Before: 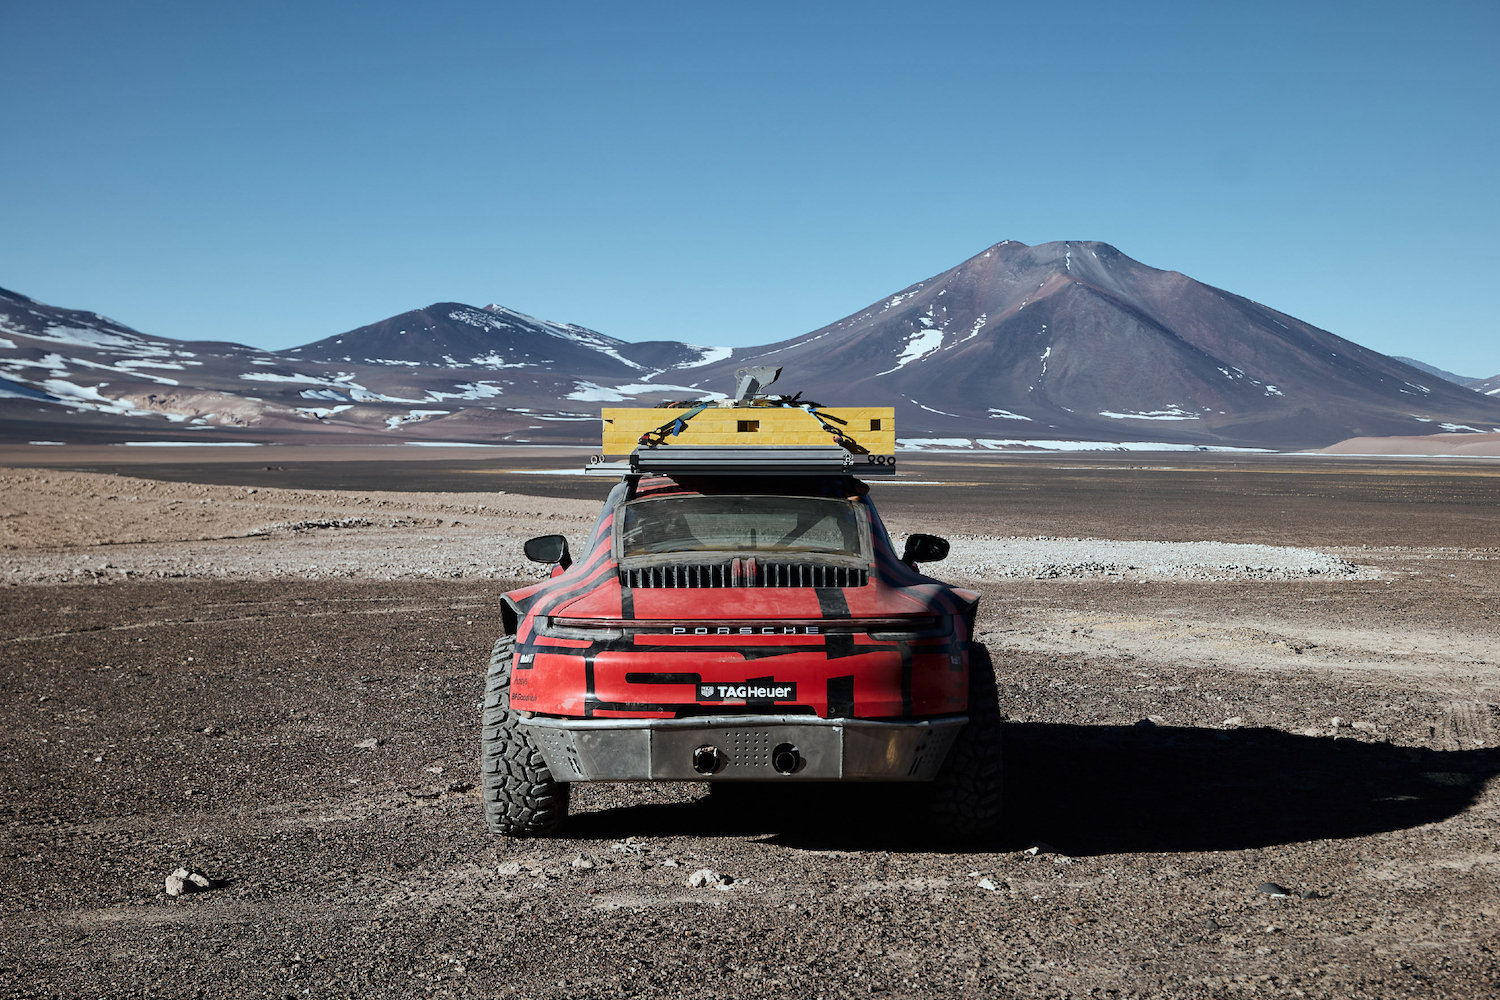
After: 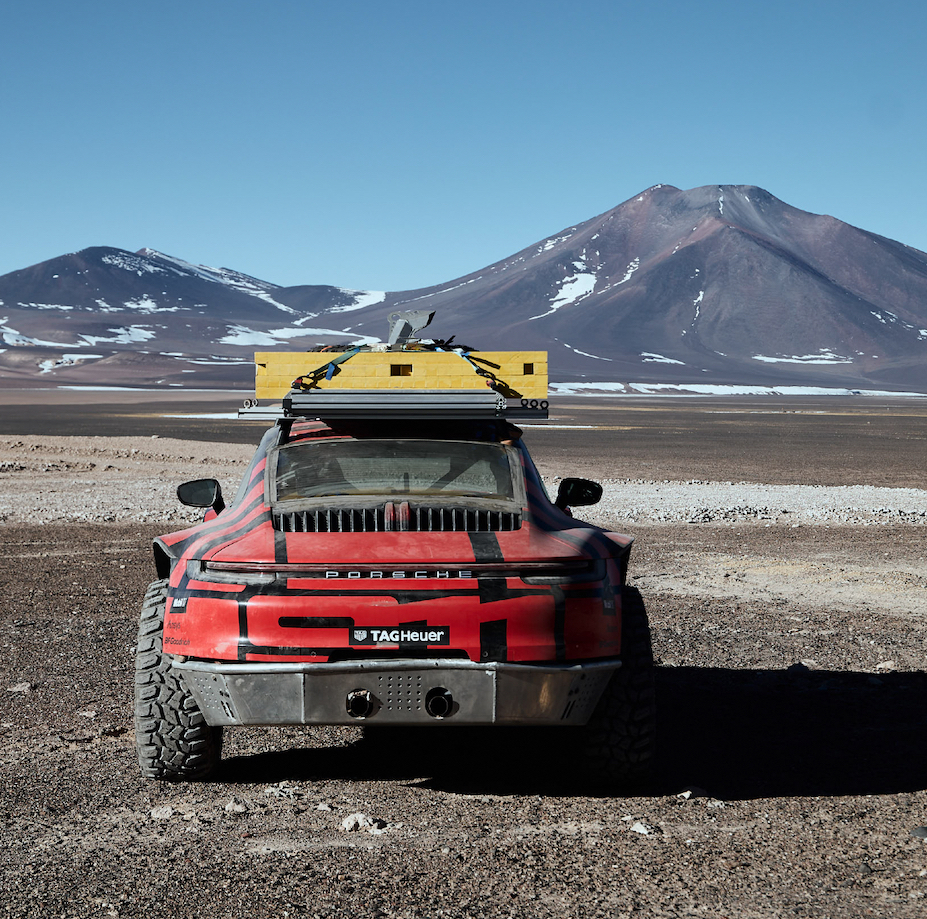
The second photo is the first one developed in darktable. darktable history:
crop and rotate: left 23.169%, top 5.646%, right 14.968%, bottom 2.357%
